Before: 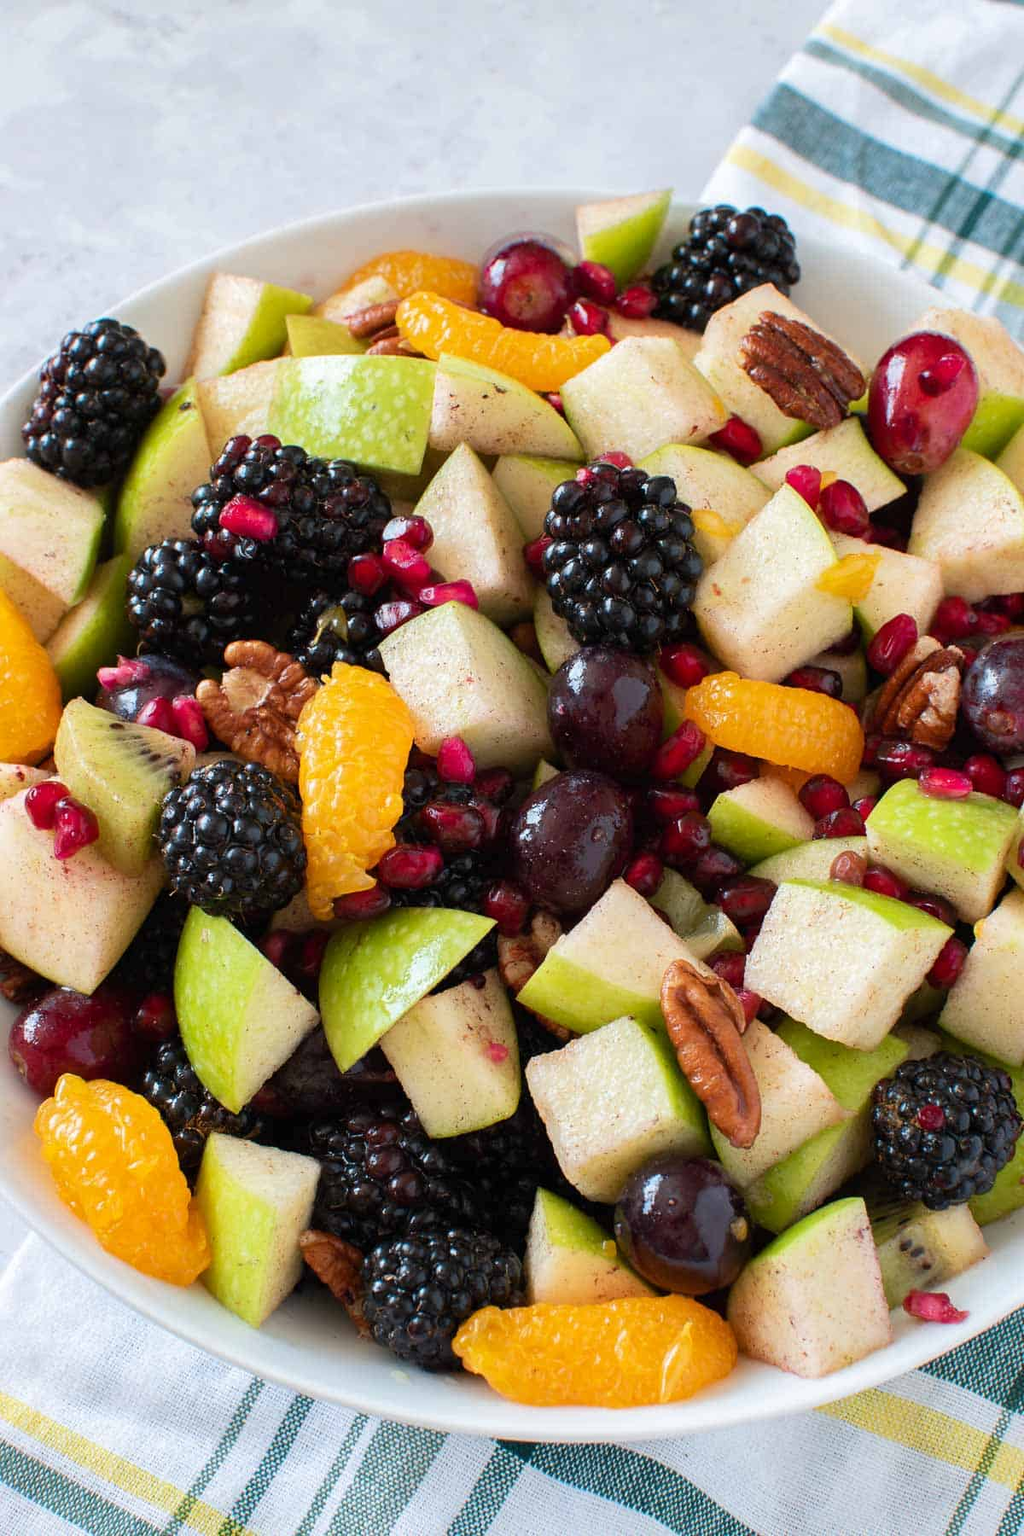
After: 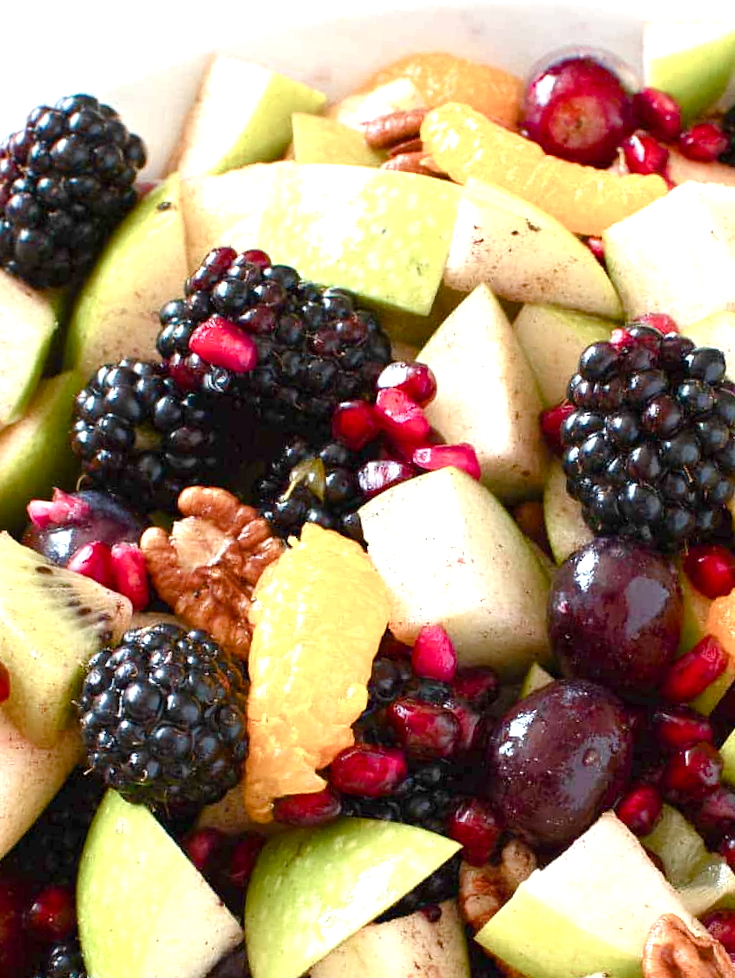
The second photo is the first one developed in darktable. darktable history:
exposure: black level correction 0, exposure 0.891 EV, compensate exposure bias true, compensate highlight preservation false
color balance rgb: power › hue 72.94°, perceptual saturation grading › global saturation 20%, perceptual saturation grading › highlights -49.244%, perceptual saturation grading › shadows 24.453%
crop and rotate: angle -6.22°, left 1.99%, top 7.055%, right 27.161%, bottom 30.069%
